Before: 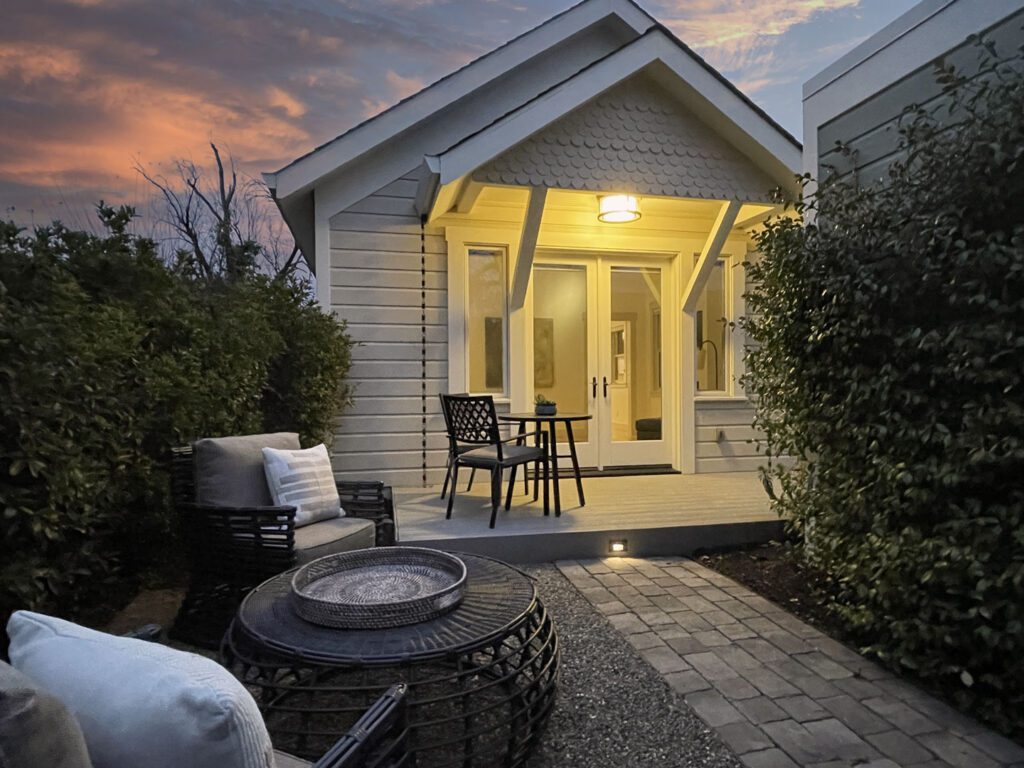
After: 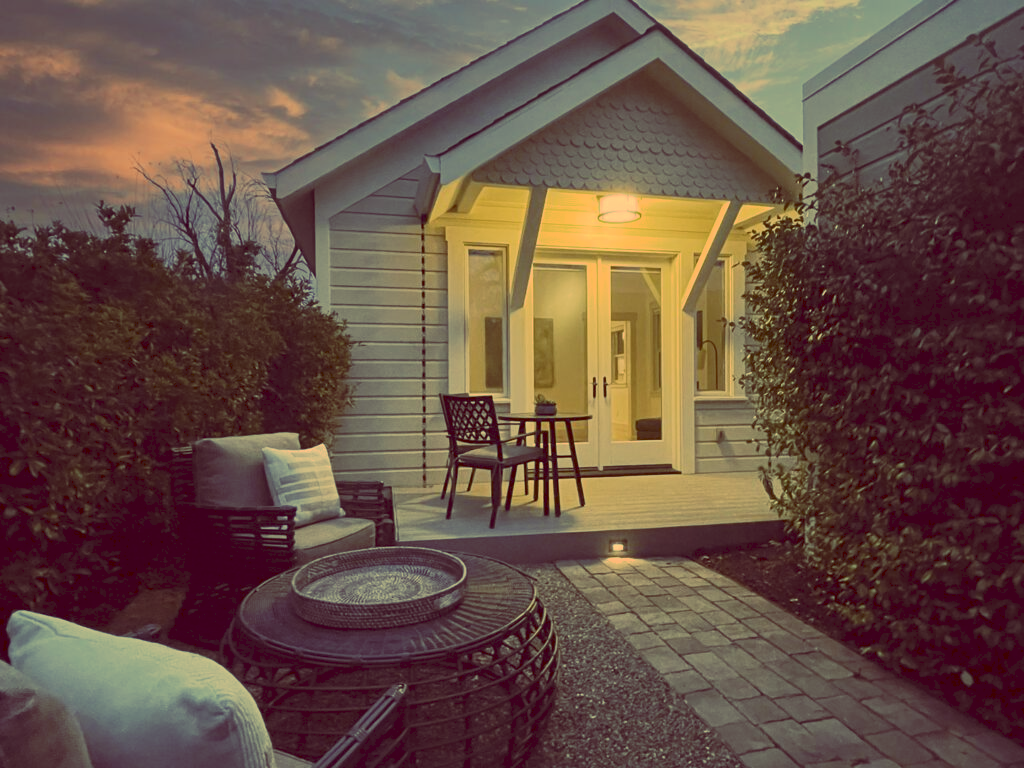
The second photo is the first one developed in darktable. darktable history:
tone curve: curves: ch0 [(0, 0) (0.003, 0.08) (0.011, 0.088) (0.025, 0.104) (0.044, 0.122) (0.069, 0.141) (0.1, 0.161) (0.136, 0.181) (0.177, 0.209) (0.224, 0.246) (0.277, 0.293) (0.335, 0.343) (0.399, 0.399) (0.468, 0.464) (0.543, 0.54) (0.623, 0.616) (0.709, 0.694) (0.801, 0.757) (0.898, 0.821) (1, 1)], preserve colors none
color look up table: target L [95.89, 95.69, 84.35, 82.19, 78.05, 77.74, 75.71, 74.8, 68.22, 67.8, 58.08, 51.1, 35.39, 25.62, 4.434, 203.49, 92.23, 87.82, 75.85, 67.23, 56.99, 57.35, 55.02, 51.58, 26, 8.397, 95.71, 81.36, 77.9, 71.64, 69.22, 63.9, 63.09, 59.41, 43.64, 44.83, 40.08, 33.14, 32.52, 22.17, 10.18, 7.291, 82.74, 71.99, 68.33, 57.06, 51.61, 40.53, 35.04], target a [18.64, 15.25, -30.49, -35.03, -72.1, -22.78, -58.61, -16.69, -11.63, -49.45, -29.8, -39.44, -0.968, -9.278, 28.82, 0, 26.24, 19.79, 46.37, 11.95, -0.175, 25.25, 86.19, 46.35, 56.41, 42.21, 21.28, 41.91, 3.304, 30.93, -5.201, -6.79, 62, 85.79, -3.571, 73, 40.15, 64.45, 23.88, 18.83, 52.35, 42.68, -53.4, -54.22, -40.08, -36.73, -24.41, -8.784, -0.711], target b [58.14, 103.84, 72.71, 47.86, 56.12, 32.45, 31.18, 78.96, 46.22, 70.12, 56.04, 49.12, 53.64, 27.54, 7.418, -0.002, 69.45, 50.61, 45.18, 67.64, 25.18, 19.39, 25.86, 72.05, 31.04, 13.74, 54.28, 36.82, 31.07, 20.47, 16.33, 18.6, 20.59, 5.198, -23.59, -6.509, -7.613, -33.54, -29.37, -27.77, -60.43, -28.89, 33.33, 19.56, 12.01, 11.96, -3.921, -20.36, 2.621], num patches 49
